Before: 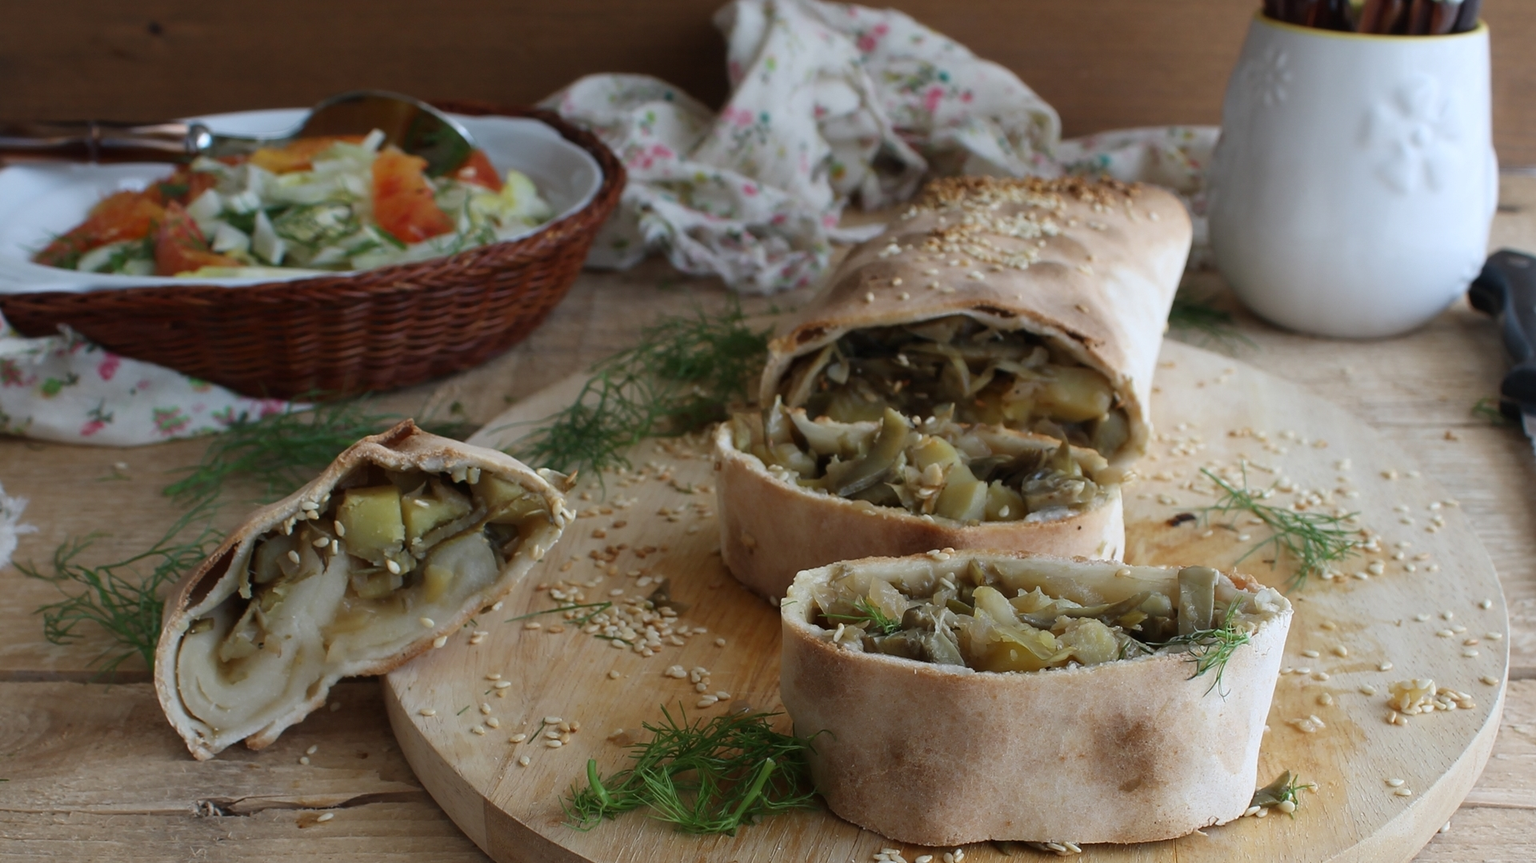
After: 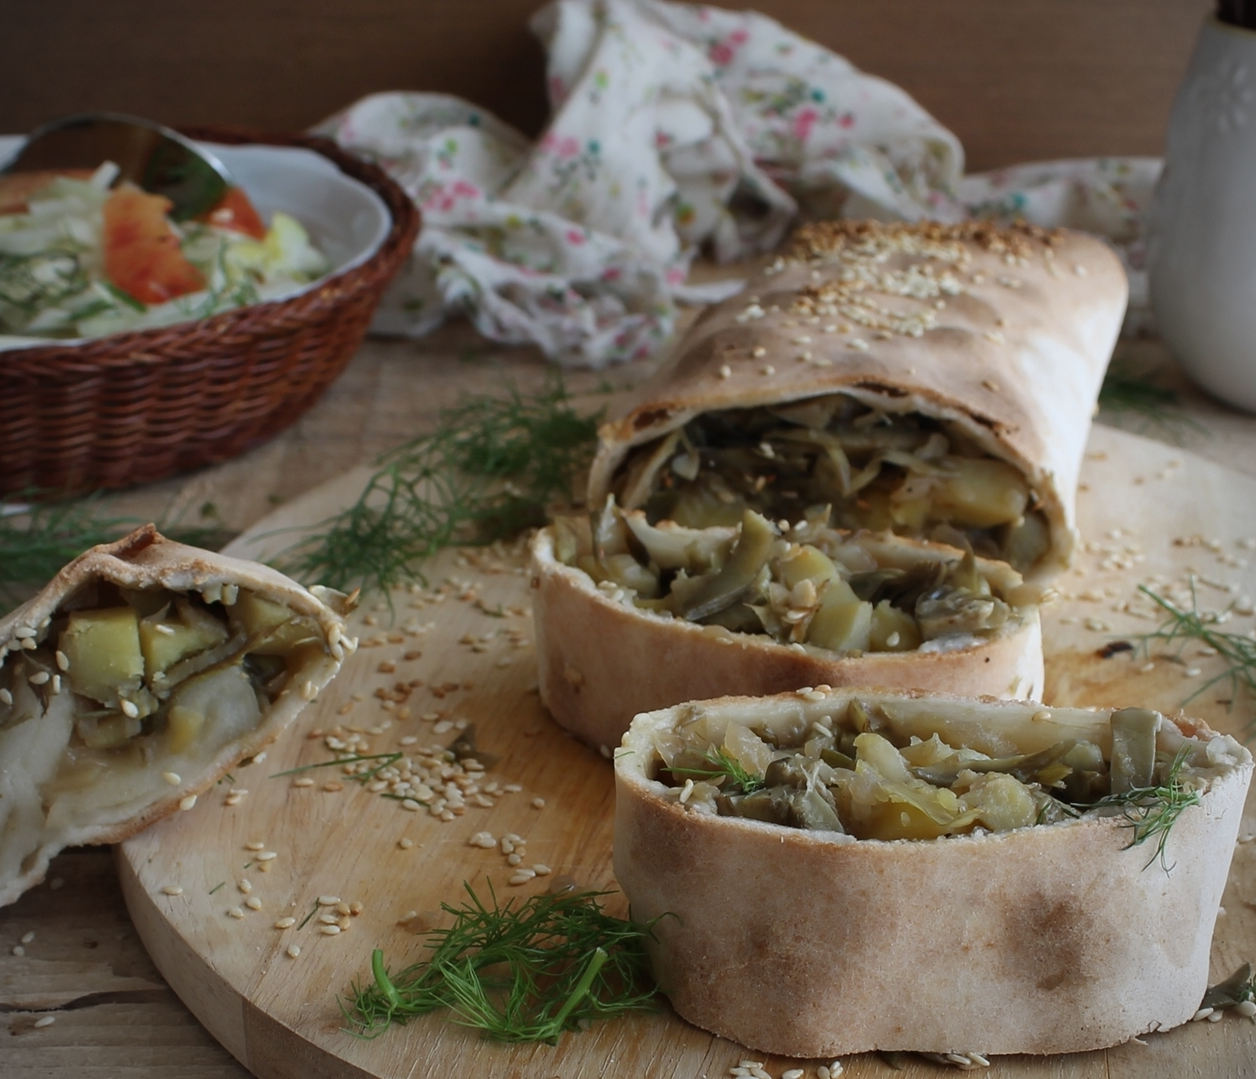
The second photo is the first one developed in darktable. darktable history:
vignetting: unbound false
shadows and highlights: shadows 30.62, highlights -62.51, soften with gaussian
crop and rotate: left 18.867%, right 15.714%
